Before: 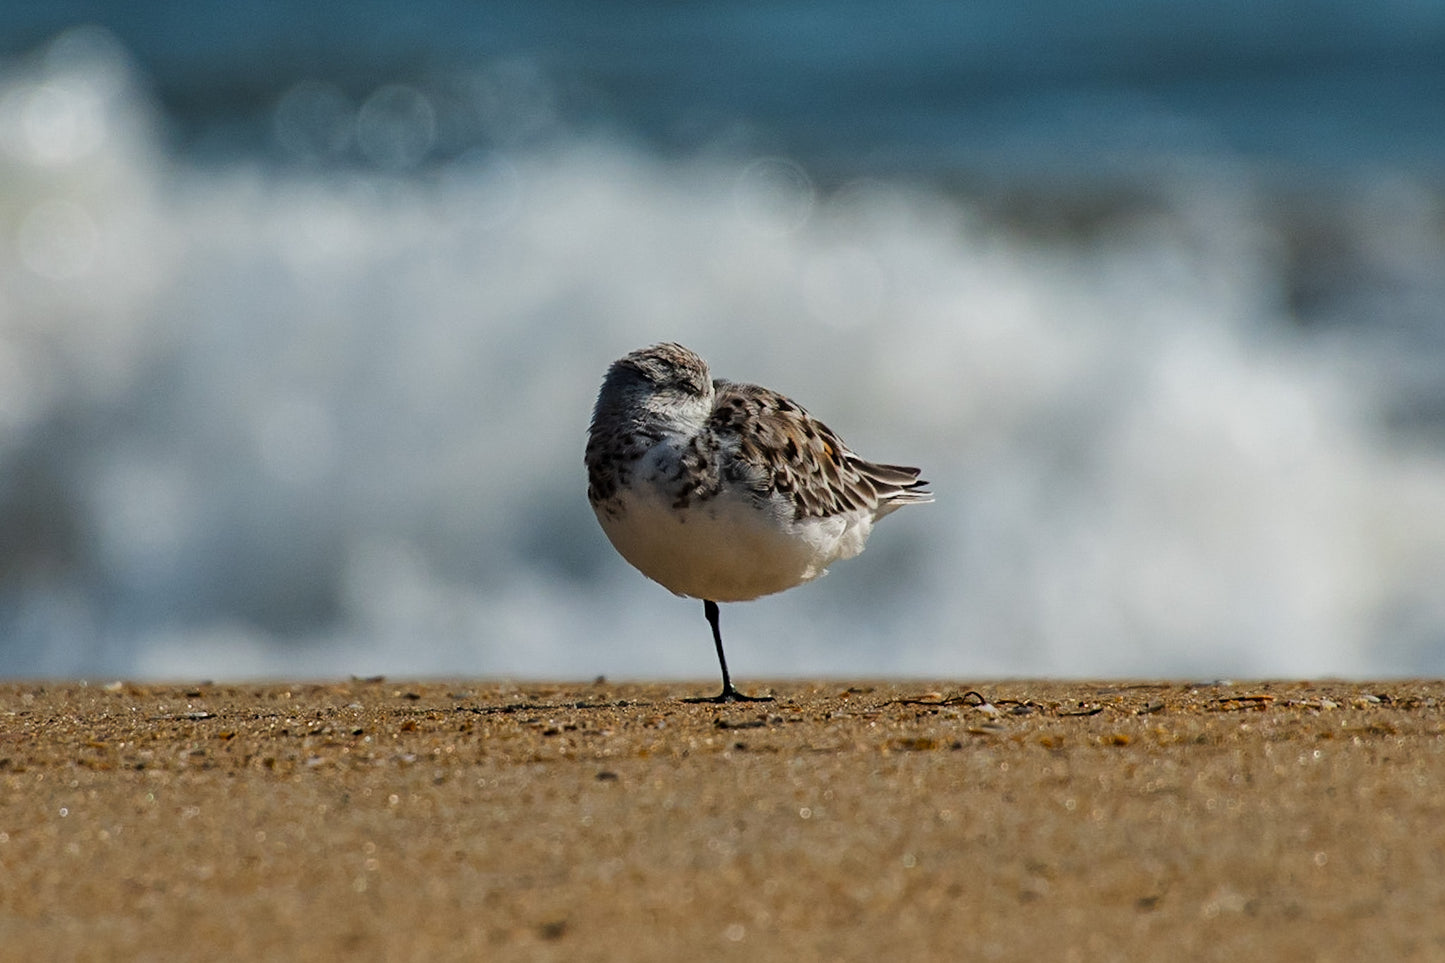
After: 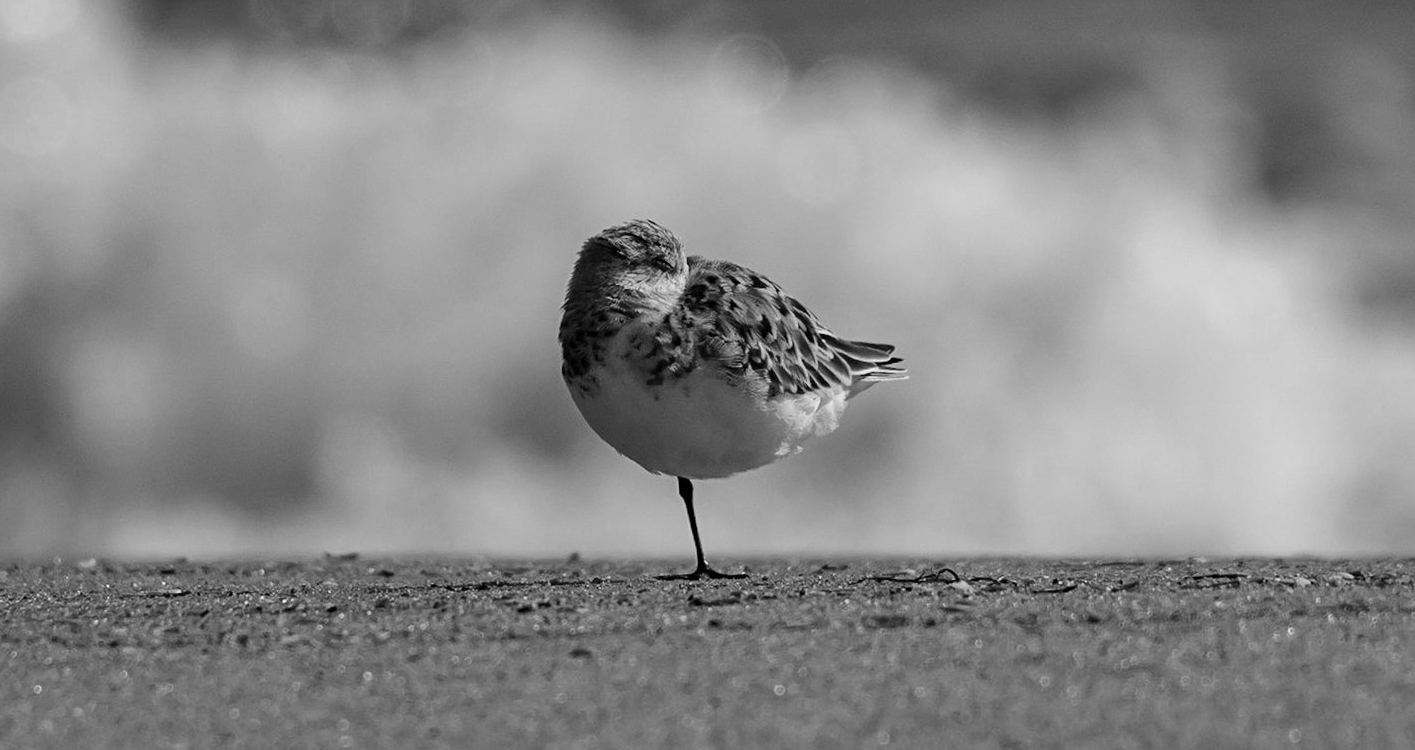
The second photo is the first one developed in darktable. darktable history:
bloom: size 3%, threshold 100%, strength 0%
white balance: red 0.871, blue 1.249
monochrome: on, module defaults
crop and rotate: left 1.814%, top 12.818%, right 0.25%, bottom 9.225%
